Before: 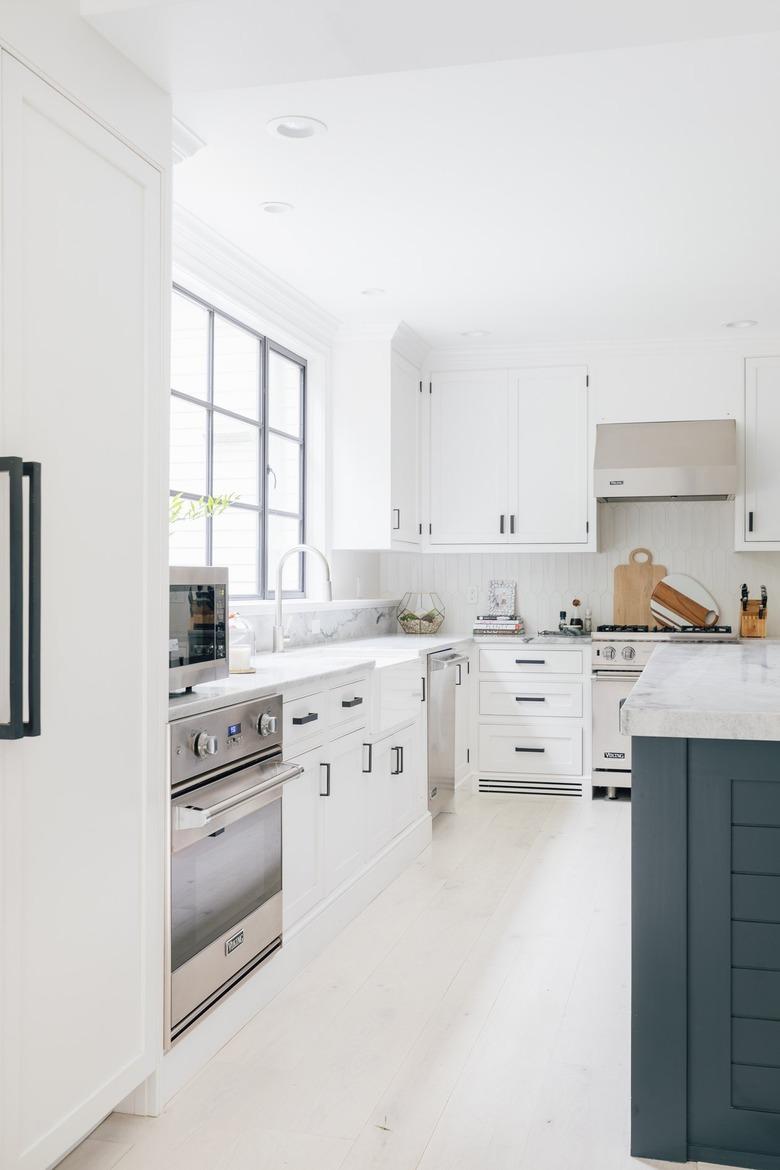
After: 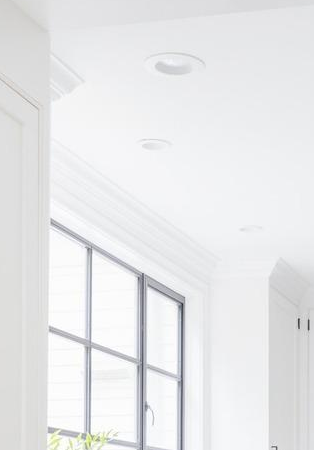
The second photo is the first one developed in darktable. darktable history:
crop: left 15.738%, top 5.447%, right 43.974%, bottom 56.053%
